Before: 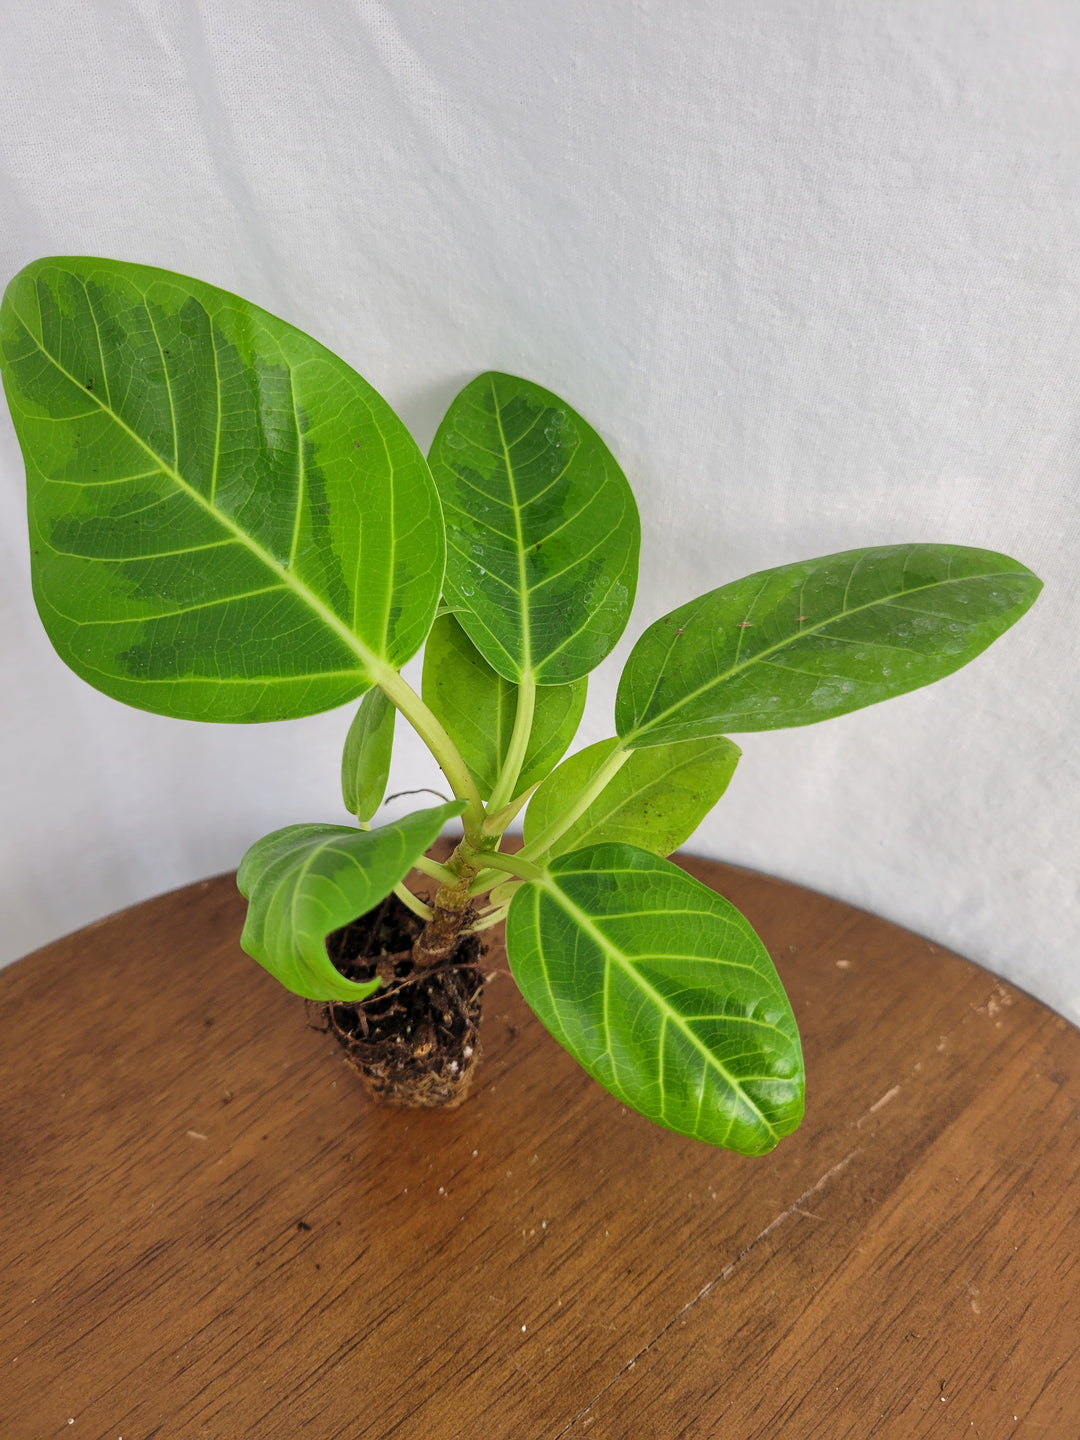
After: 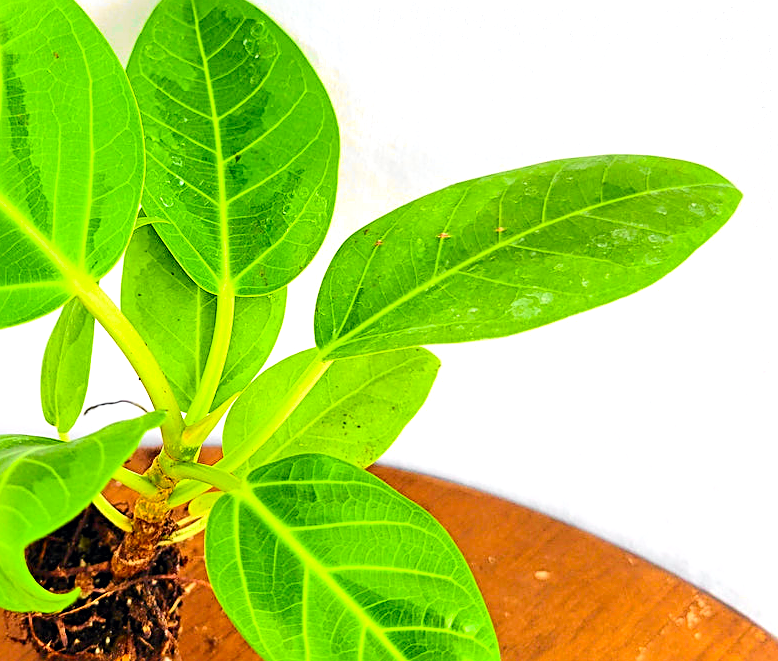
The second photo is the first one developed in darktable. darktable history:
crop and rotate: left 27.938%, top 27.046%, bottom 27.046%
tone curve: curves: ch0 [(0, 0) (0.071, 0.047) (0.266, 0.26) (0.491, 0.552) (0.753, 0.818) (1, 0.983)]; ch1 [(0, 0) (0.346, 0.307) (0.408, 0.369) (0.463, 0.443) (0.482, 0.493) (0.502, 0.5) (0.517, 0.518) (0.546, 0.587) (0.588, 0.643) (0.651, 0.709) (1, 1)]; ch2 [(0, 0) (0.346, 0.34) (0.434, 0.46) (0.485, 0.494) (0.5, 0.494) (0.517, 0.503) (0.535, 0.545) (0.583, 0.634) (0.625, 0.686) (1, 1)], color space Lab, independent channels, preserve colors none
exposure: black level correction 0, exposure 1 EV, compensate exposure bias true, compensate highlight preservation false
tone equalizer: on, module defaults
color balance rgb: perceptual saturation grading › global saturation 30%, global vibrance 20%
sharpen: radius 2.584, amount 0.688
